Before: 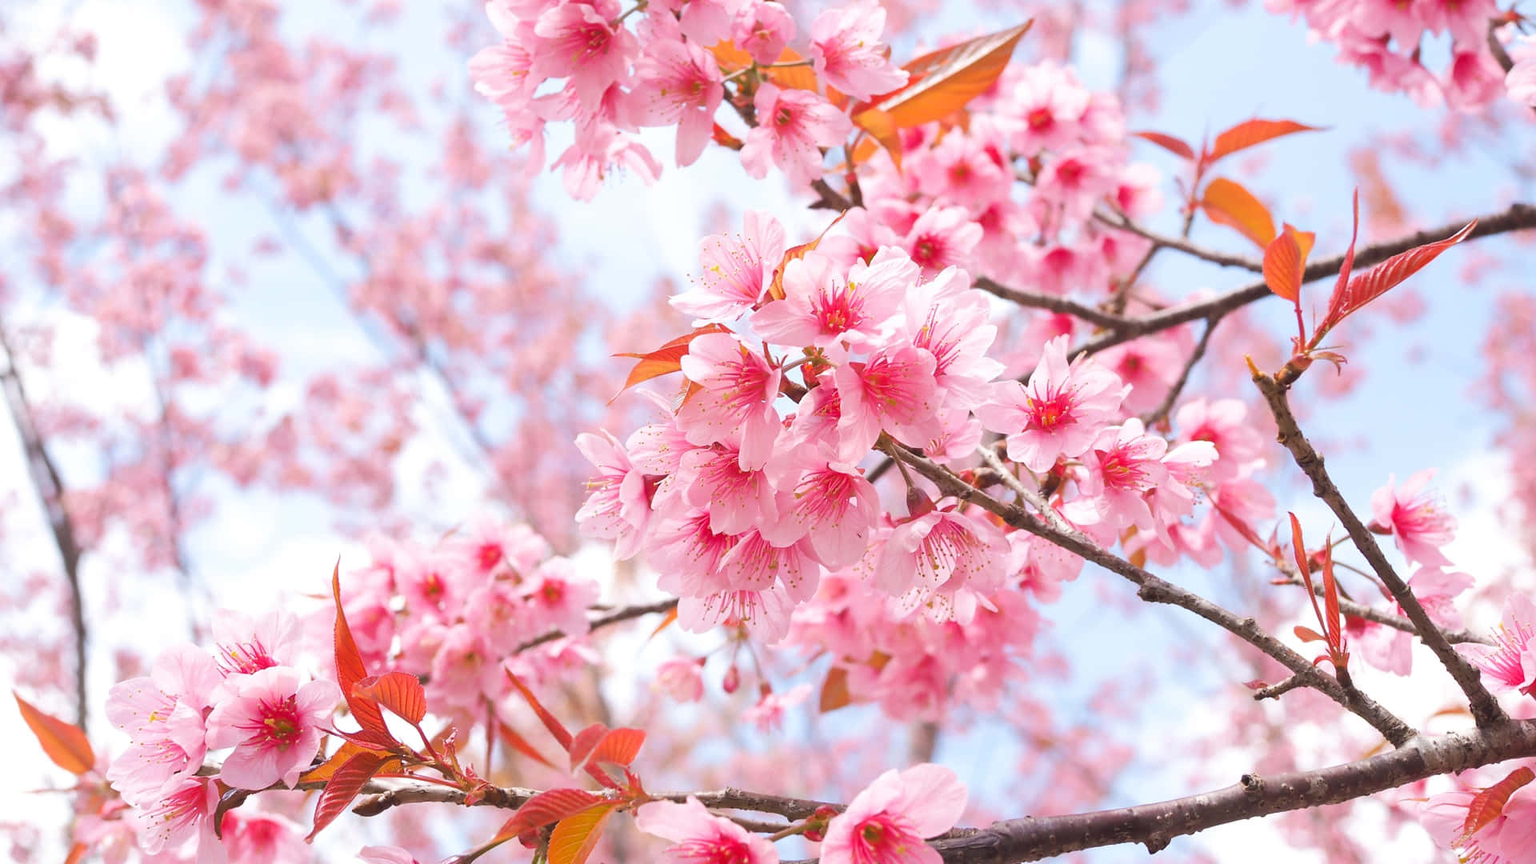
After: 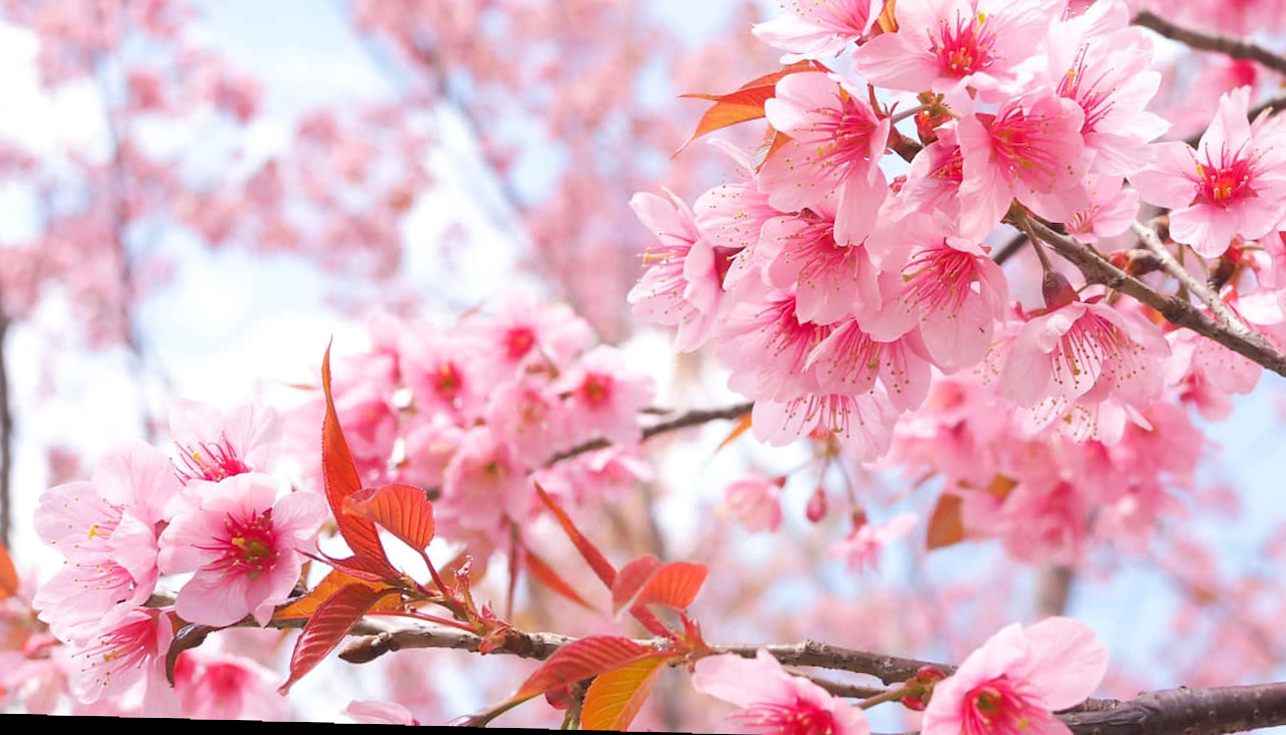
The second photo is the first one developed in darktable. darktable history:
rotate and perspective: rotation 0.8°, automatic cropping off
crop and rotate: angle -0.82°, left 3.85%, top 31.828%, right 27.992%
